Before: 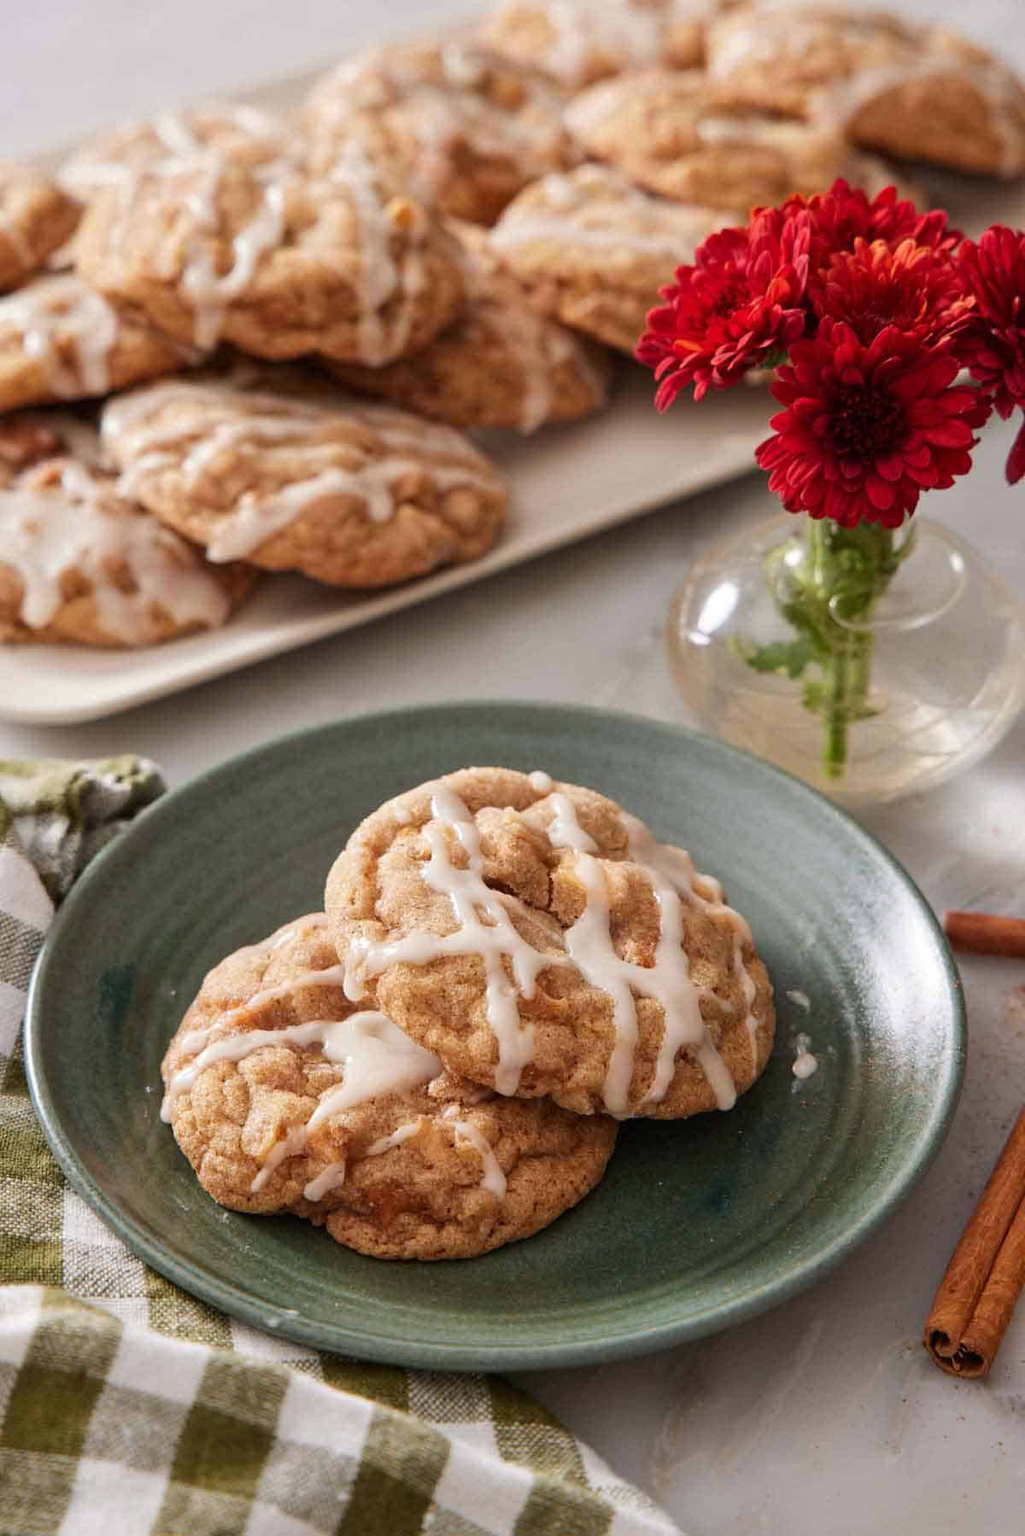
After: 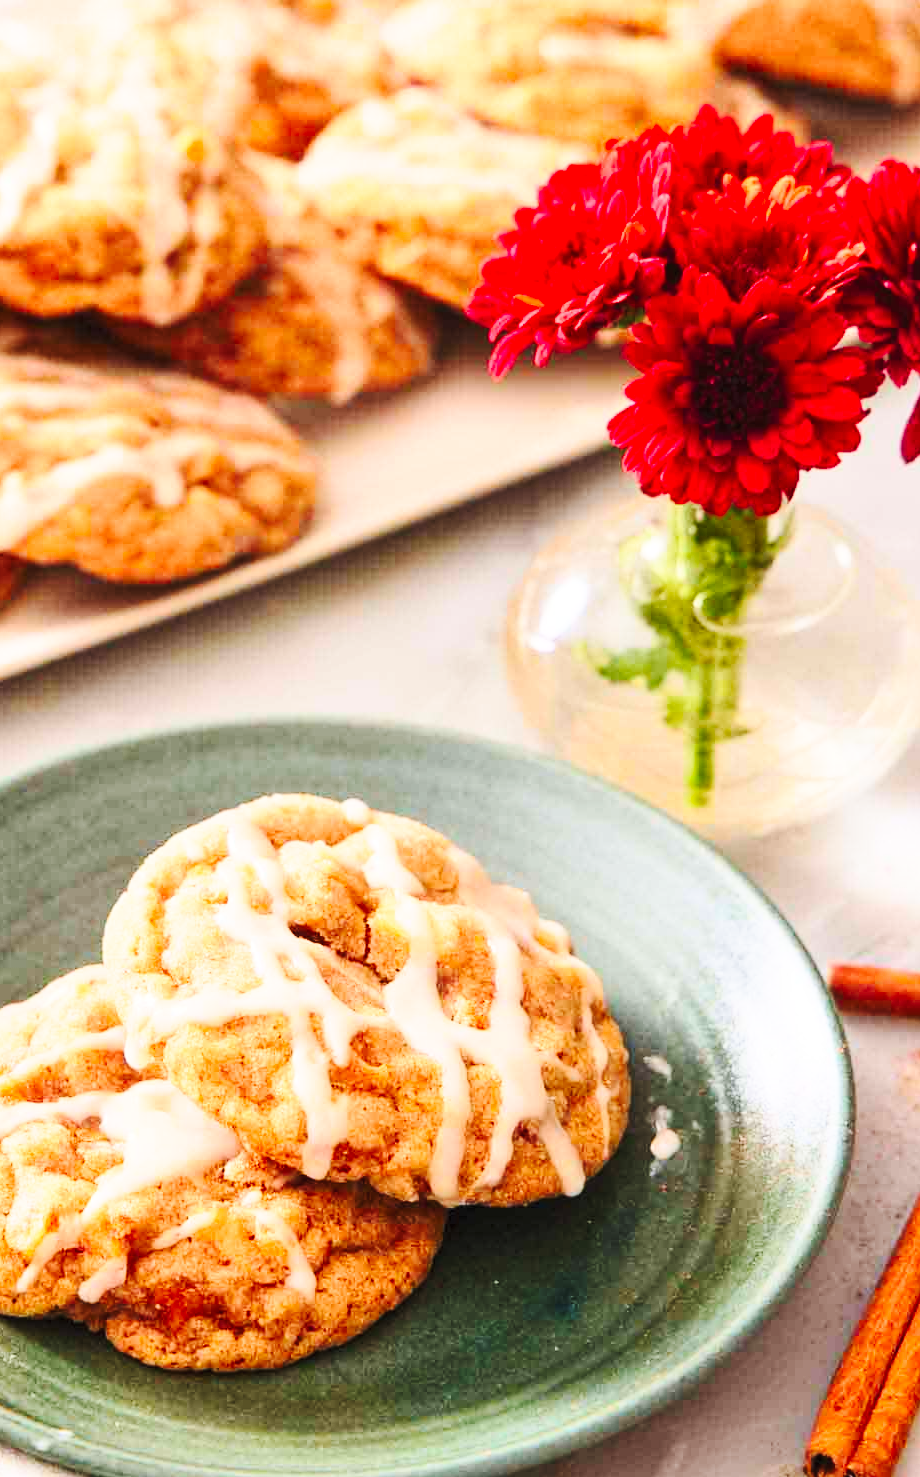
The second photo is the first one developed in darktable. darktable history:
base curve: curves: ch0 [(0, 0) (0.028, 0.03) (0.121, 0.232) (0.46, 0.748) (0.859, 0.968) (1, 1)], preserve colors none
contrast brightness saturation: contrast 0.24, brightness 0.26, saturation 0.39
crop: left 23.095%, top 5.827%, bottom 11.854%
